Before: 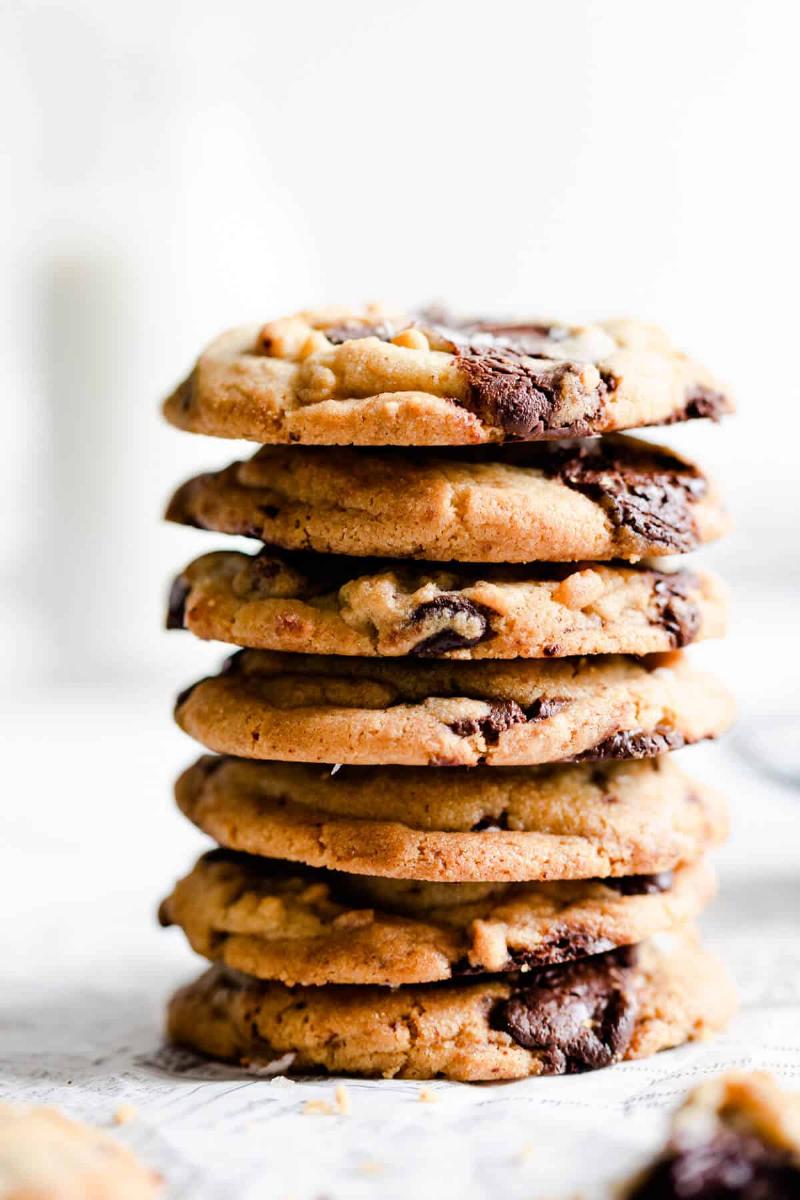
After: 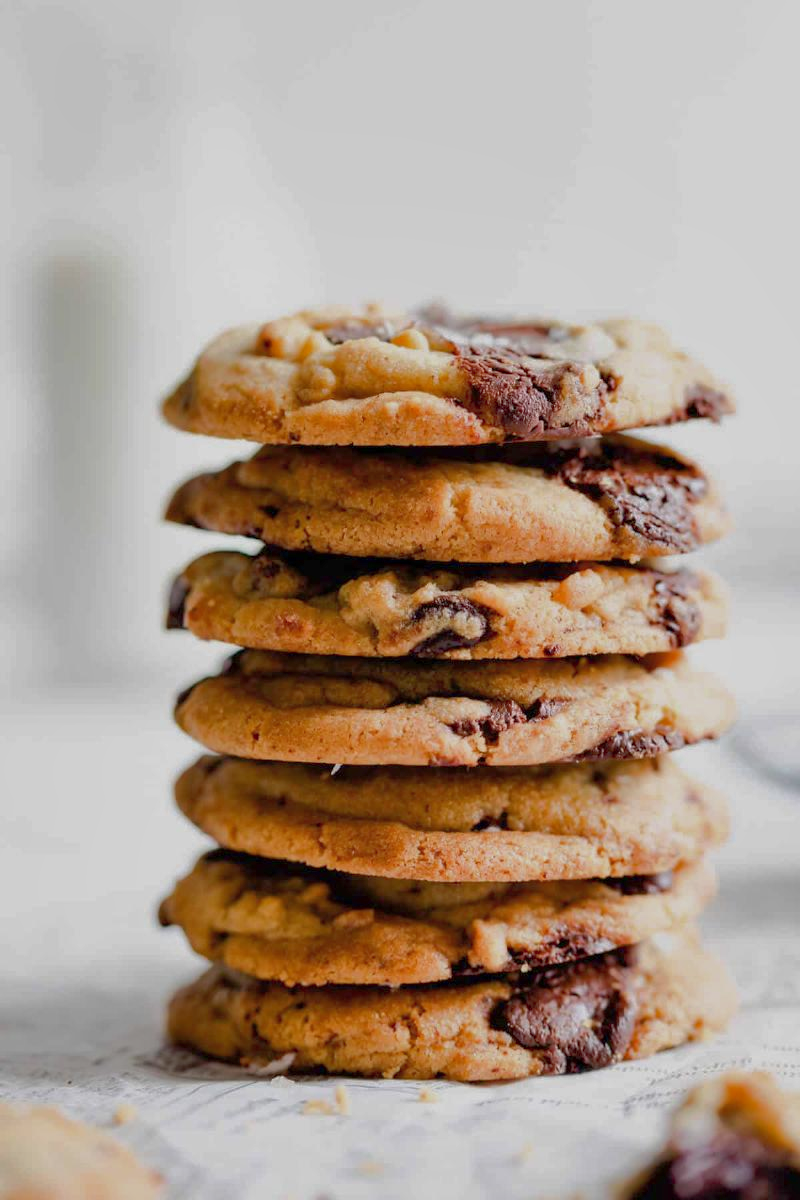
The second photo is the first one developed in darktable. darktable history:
tone equalizer: -8 EV 0.25 EV, -7 EV 0.417 EV, -6 EV 0.417 EV, -5 EV 0.25 EV, -3 EV -0.25 EV, -2 EV -0.417 EV, -1 EV -0.417 EV, +0 EV -0.25 EV, edges refinement/feathering 500, mask exposure compensation -1.57 EV, preserve details guided filter
shadows and highlights: on, module defaults
